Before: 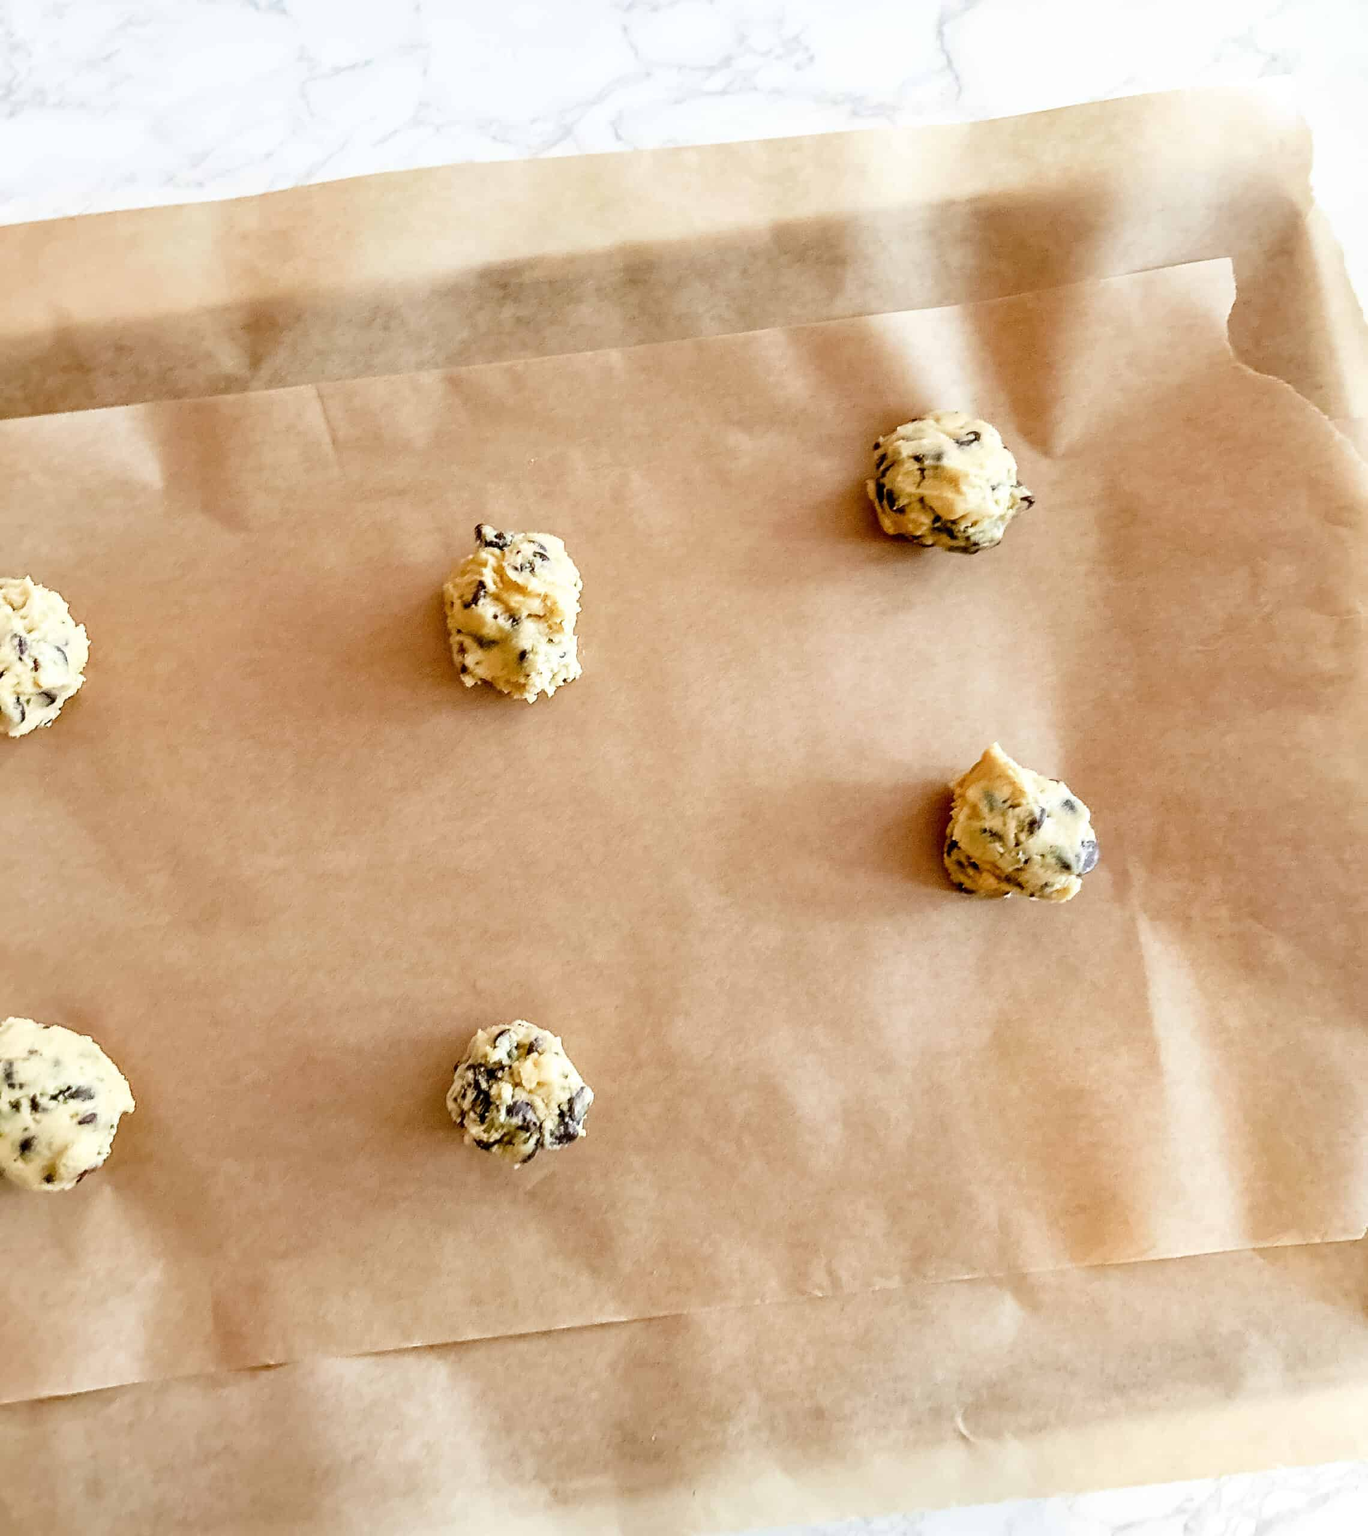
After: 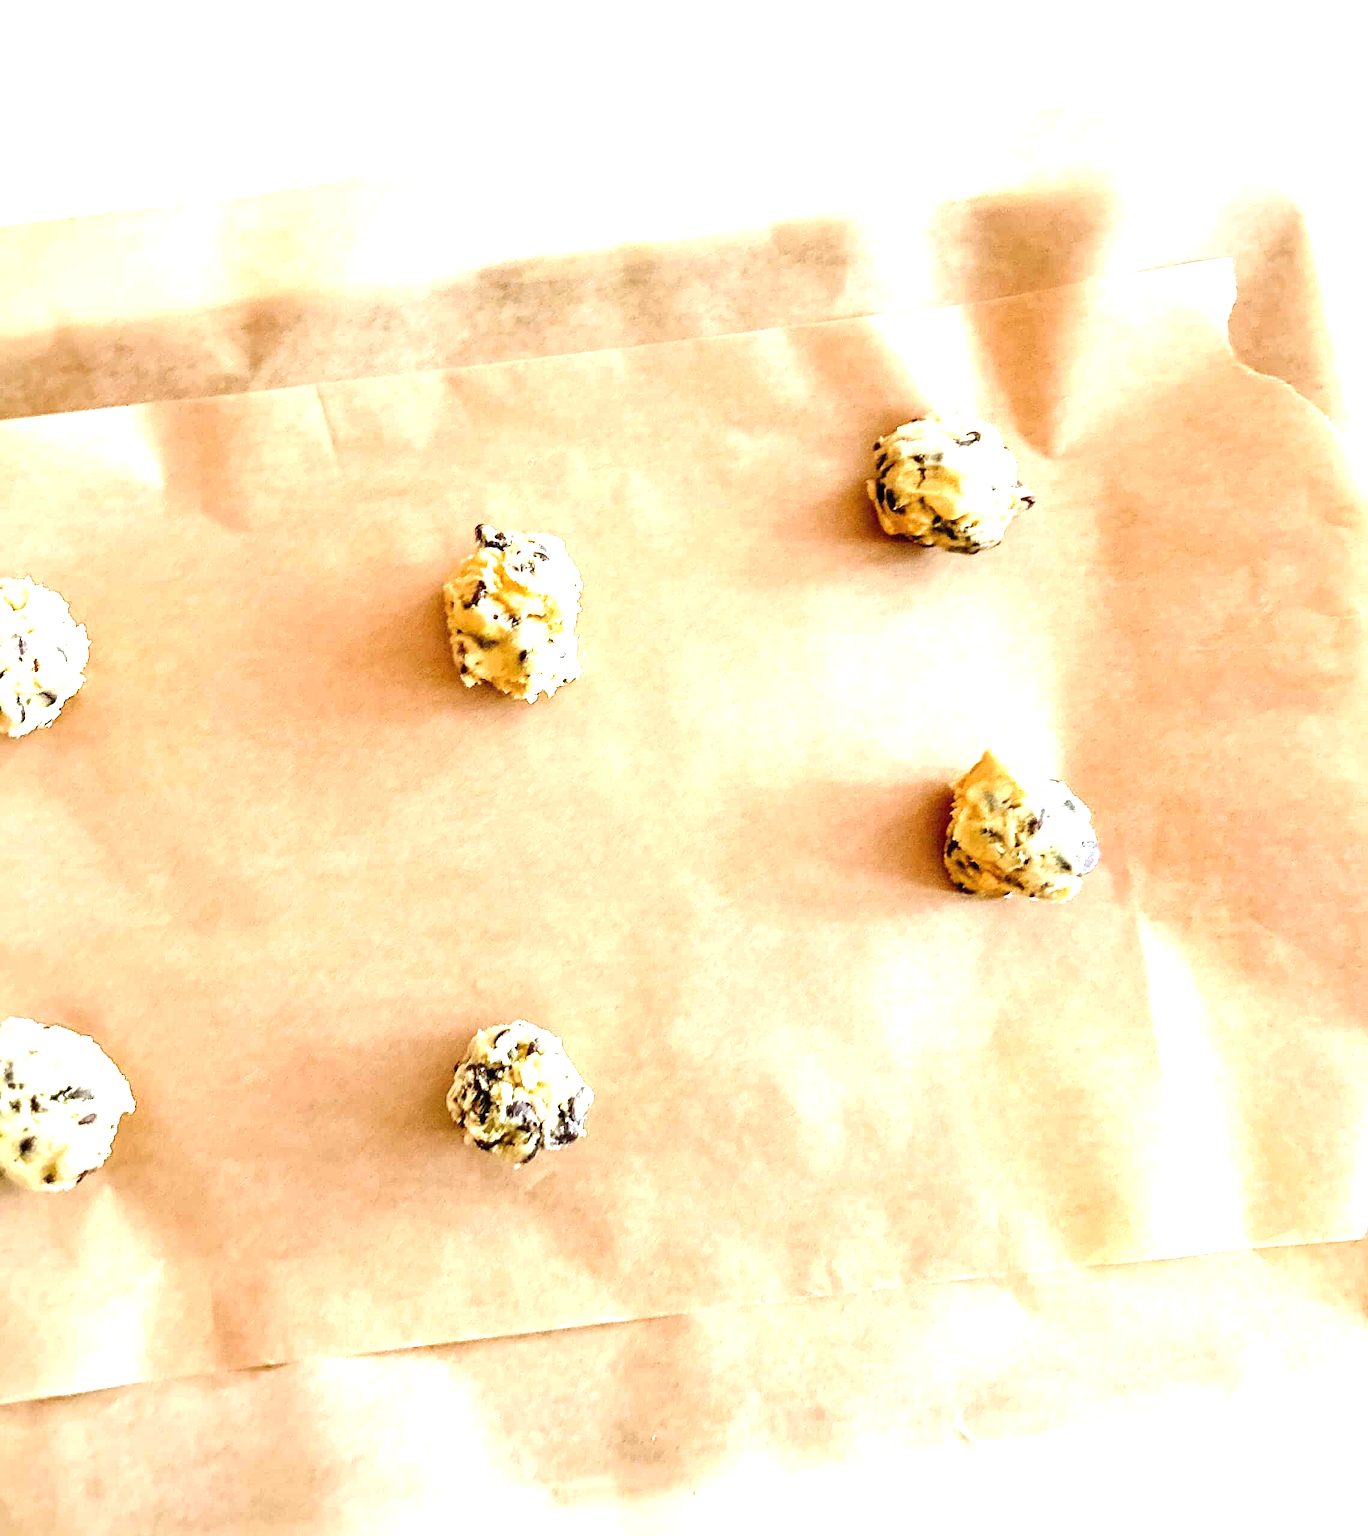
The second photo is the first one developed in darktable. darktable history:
tone equalizer: edges refinement/feathering 500, mask exposure compensation -1.57 EV, preserve details no
exposure: black level correction 0, exposure 1.102 EV, compensate highlight preservation false
